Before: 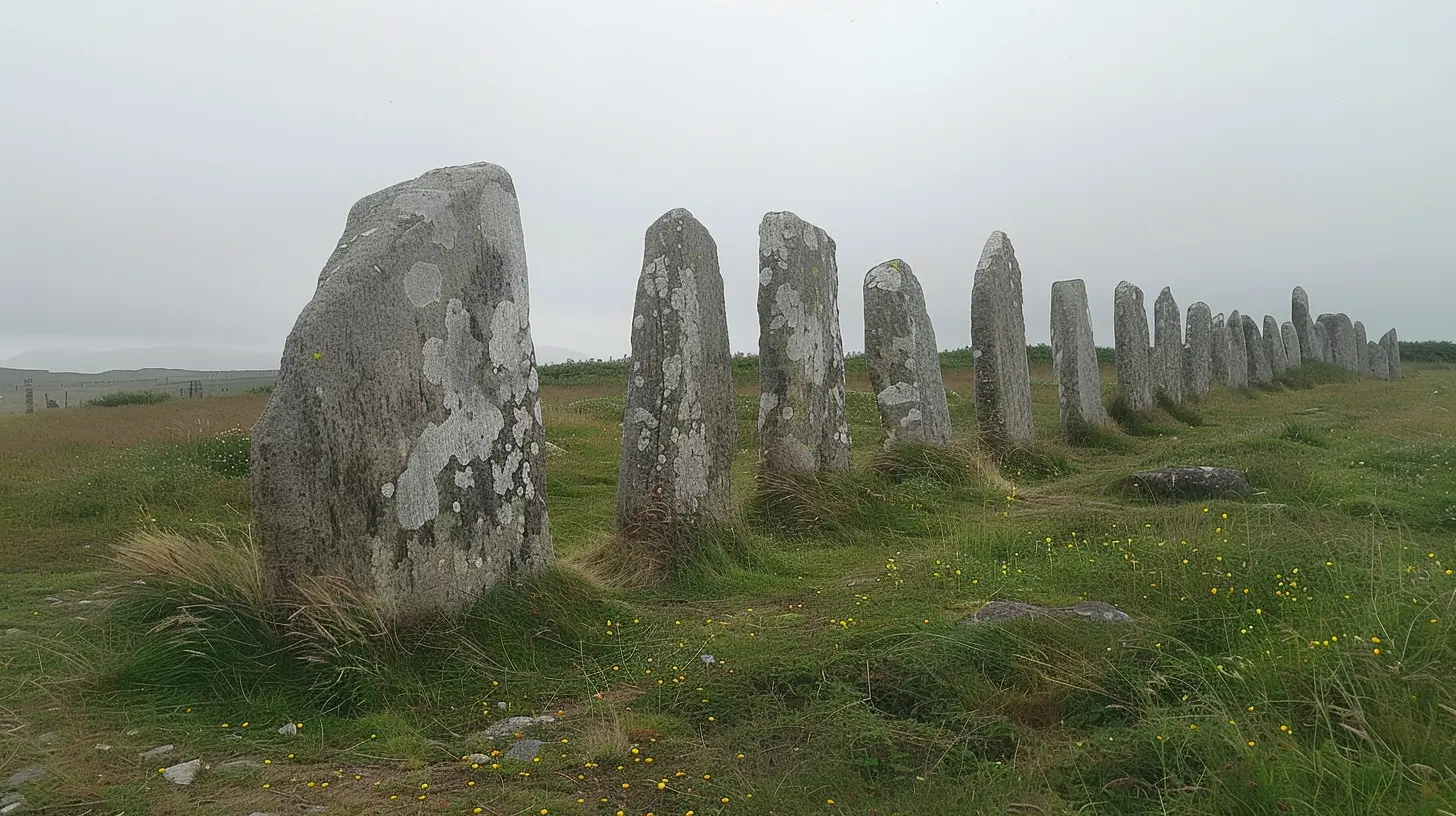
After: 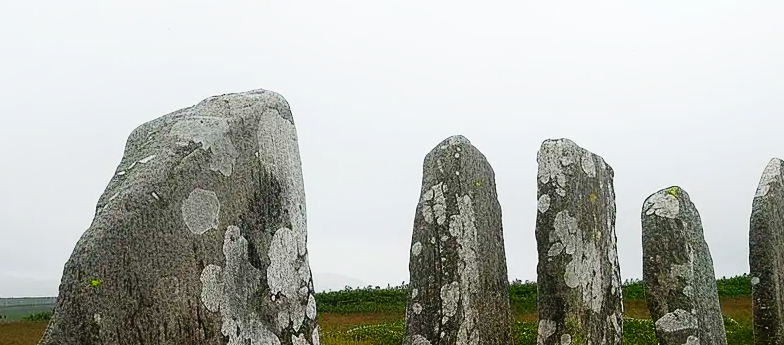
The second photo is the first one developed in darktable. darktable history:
tone curve: curves: ch0 [(0, 0) (0.003, 0.002) (0.011, 0.006) (0.025, 0.014) (0.044, 0.02) (0.069, 0.027) (0.1, 0.036) (0.136, 0.05) (0.177, 0.081) (0.224, 0.118) (0.277, 0.183) (0.335, 0.262) (0.399, 0.351) (0.468, 0.456) (0.543, 0.571) (0.623, 0.692) (0.709, 0.795) (0.801, 0.88) (0.898, 0.948) (1, 1)], preserve colors none
contrast brightness saturation: contrast 0.13, brightness -0.05, saturation 0.16
shadows and highlights: shadows -70, highlights 35, soften with gaussian
crop: left 15.306%, top 9.065%, right 30.789%, bottom 48.638%
color balance rgb: perceptual saturation grading › global saturation 20%, perceptual saturation grading › highlights -25%, perceptual saturation grading › shadows 25%
